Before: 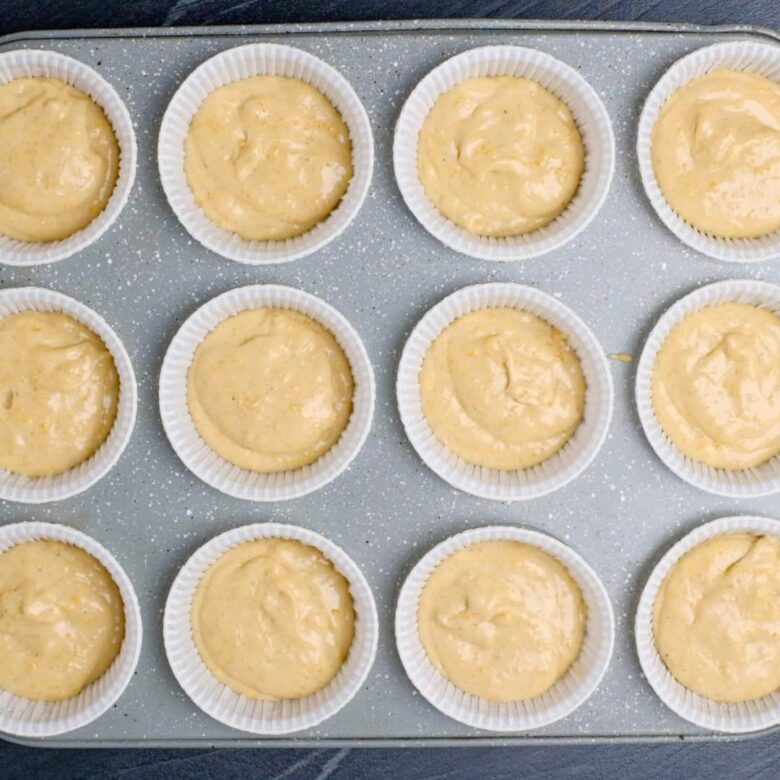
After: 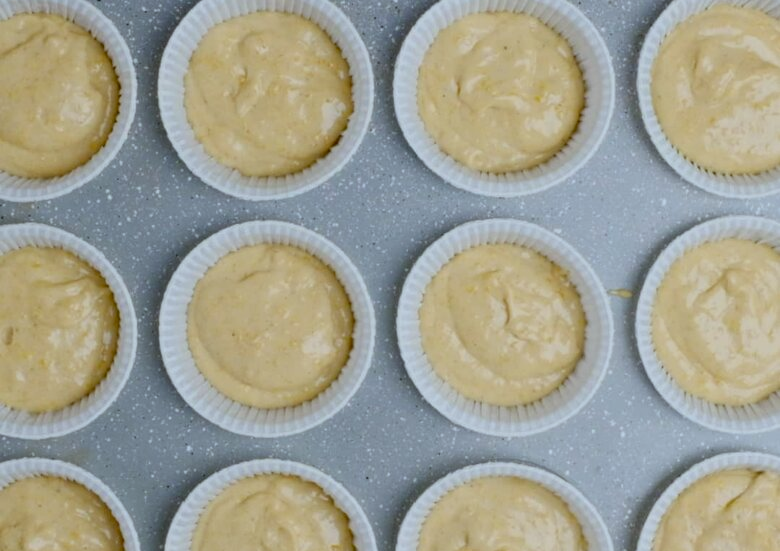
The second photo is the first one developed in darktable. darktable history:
crop and rotate: top 8.293%, bottom 20.996%
white balance: red 0.925, blue 1.046
exposure: black level correction 0.011, exposure -0.478 EV, compensate highlight preservation false
